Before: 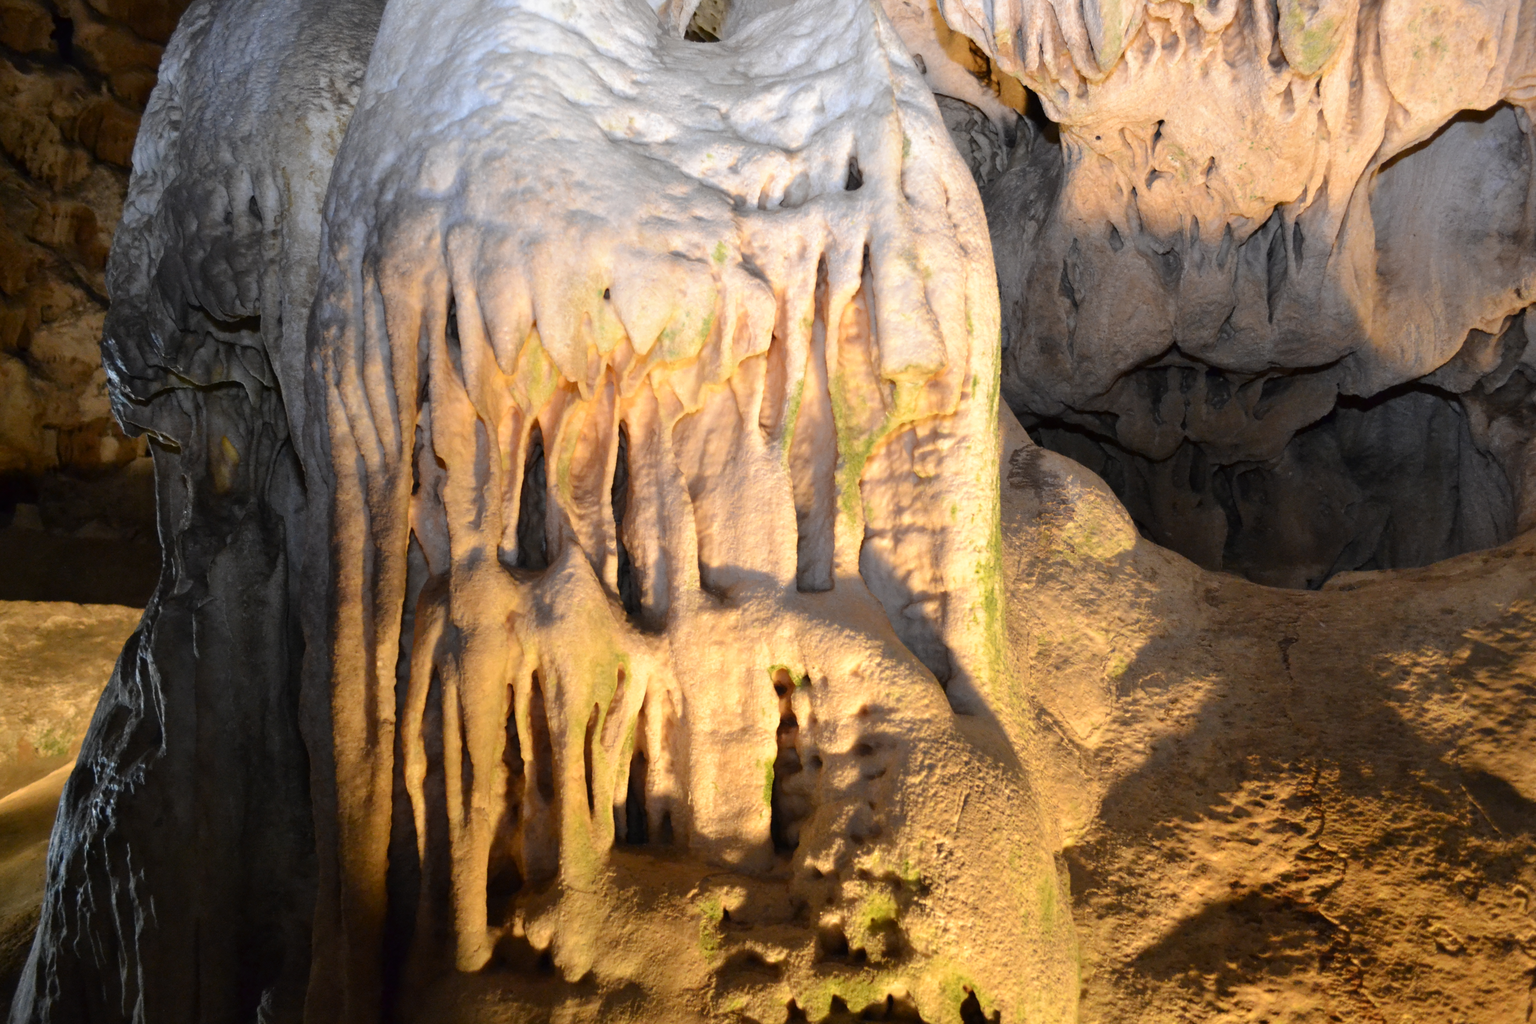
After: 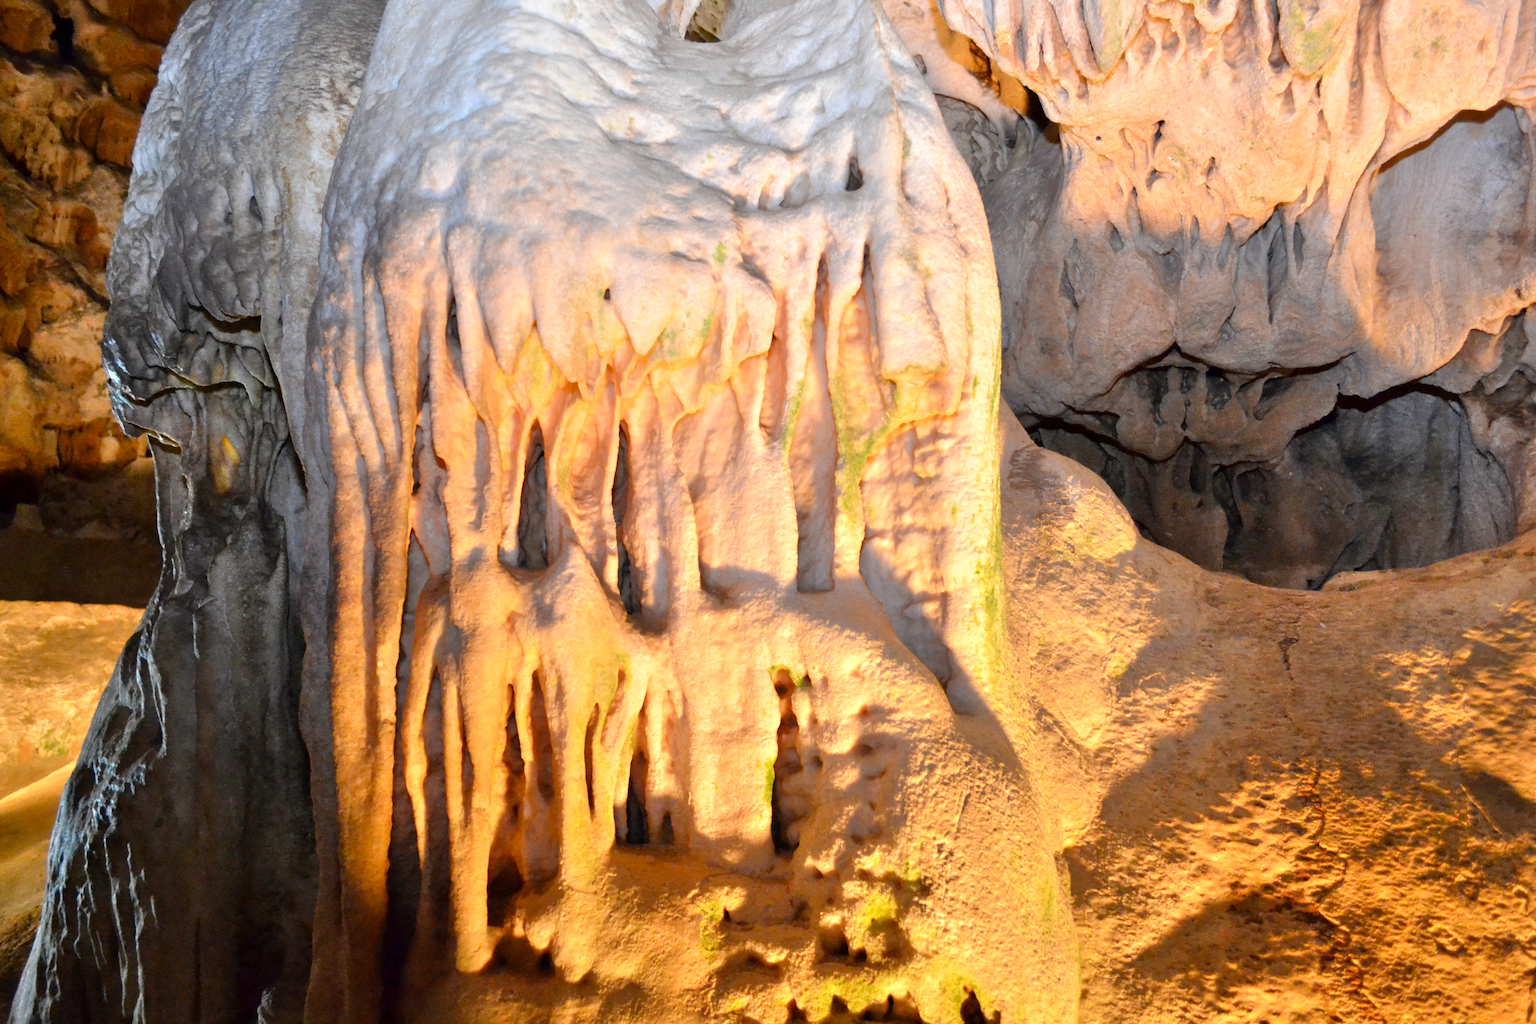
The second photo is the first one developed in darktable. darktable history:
tone equalizer: -8 EV 1.99 EV, -7 EV 1.97 EV, -6 EV 1.97 EV, -5 EV 1.99 EV, -4 EV 1.98 EV, -3 EV 1.48 EV, -2 EV 0.992 EV, -1 EV 0.516 EV
